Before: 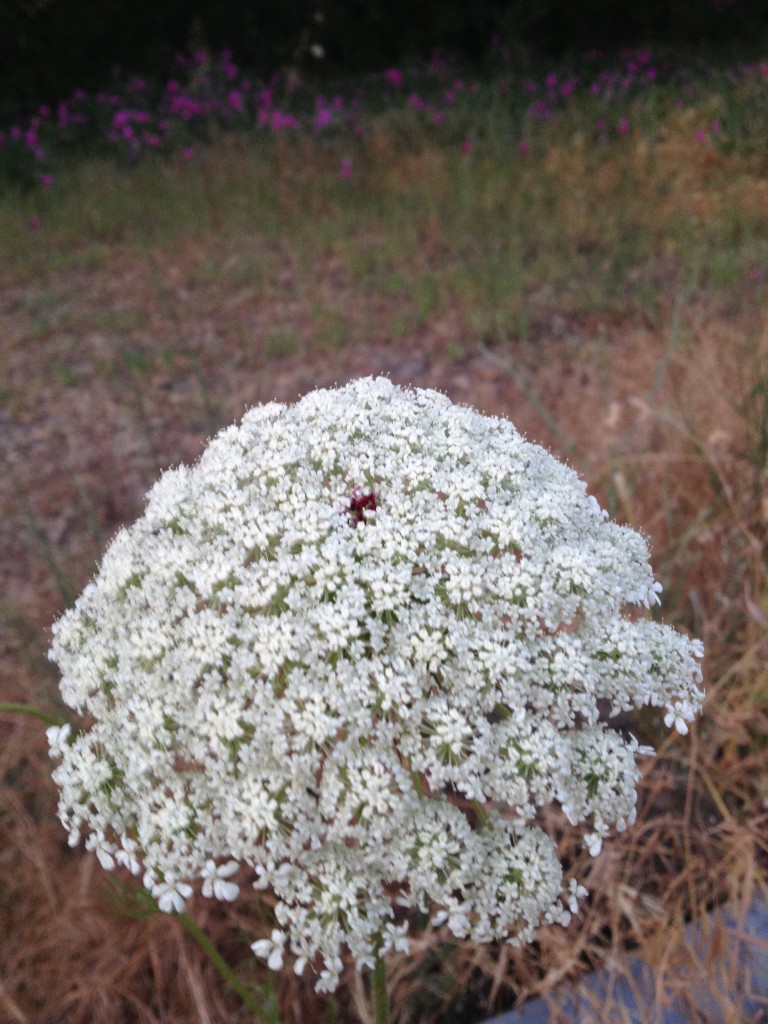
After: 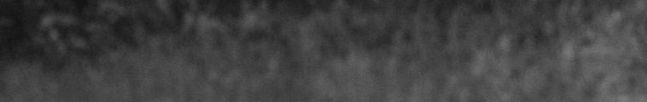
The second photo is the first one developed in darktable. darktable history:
rotate and perspective: automatic cropping off
white balance: red 1.188, blue 1.11
monochrome: on, module defaults
crop and rotate: left 9.644%, top 9.491%, right 6.021%, bottom 80.509%
